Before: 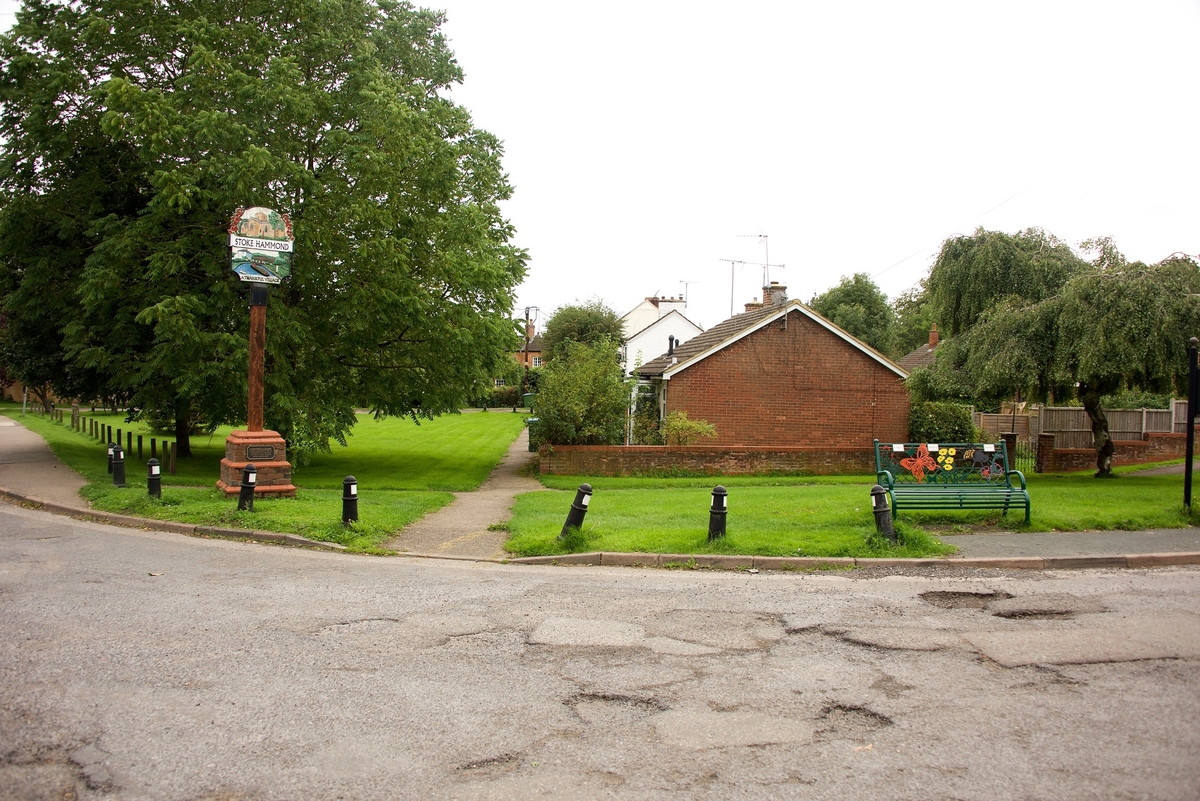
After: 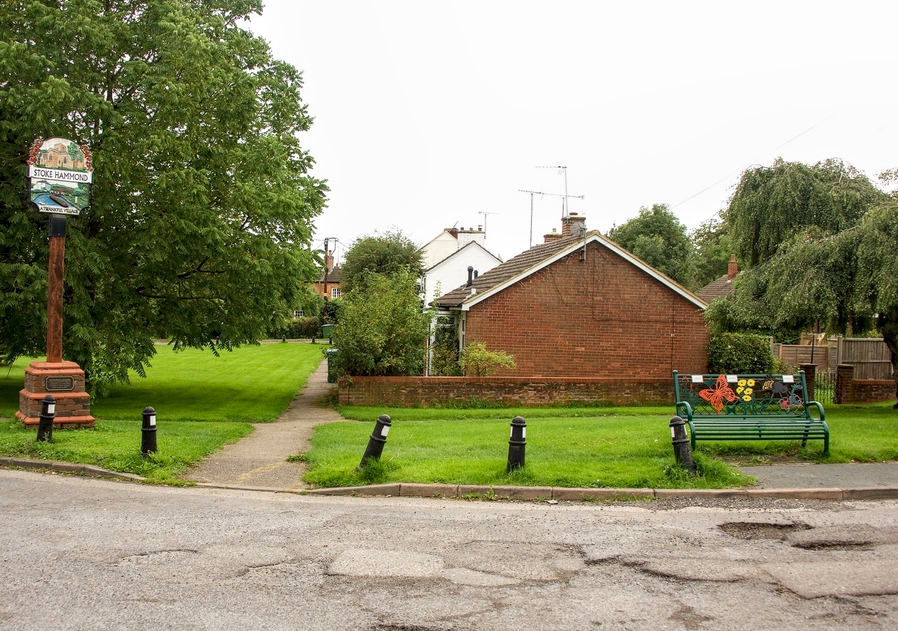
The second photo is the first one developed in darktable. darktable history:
crop: left 16.768%, top 8.653%, right 8.362%, bottom 12.485%
color zones: curves: ch1 [(0, 0.513) (0.143, 0.524) (0.286, 0.511) (0.429, 0.506) (0.571, 0.503) (0.714, 0.503) (0.857, 0.508) (1, 0.513)]
local contrast: on, module defaults
